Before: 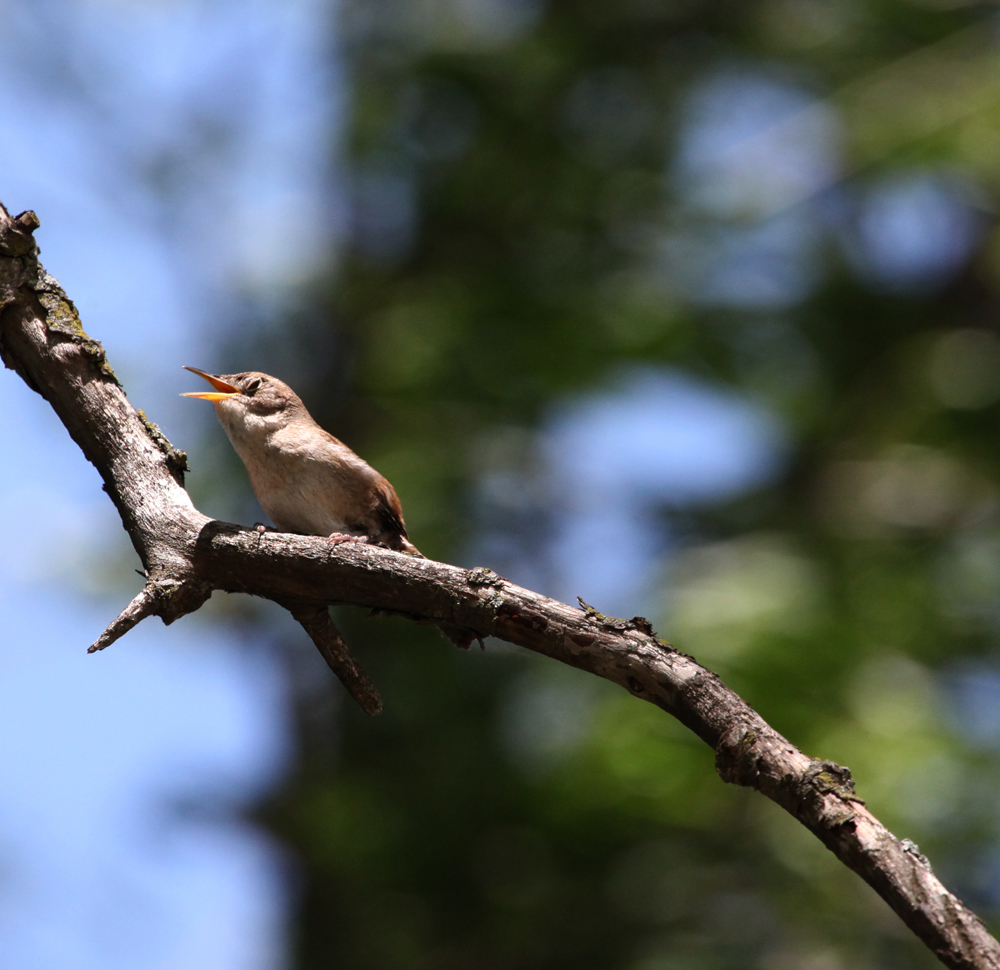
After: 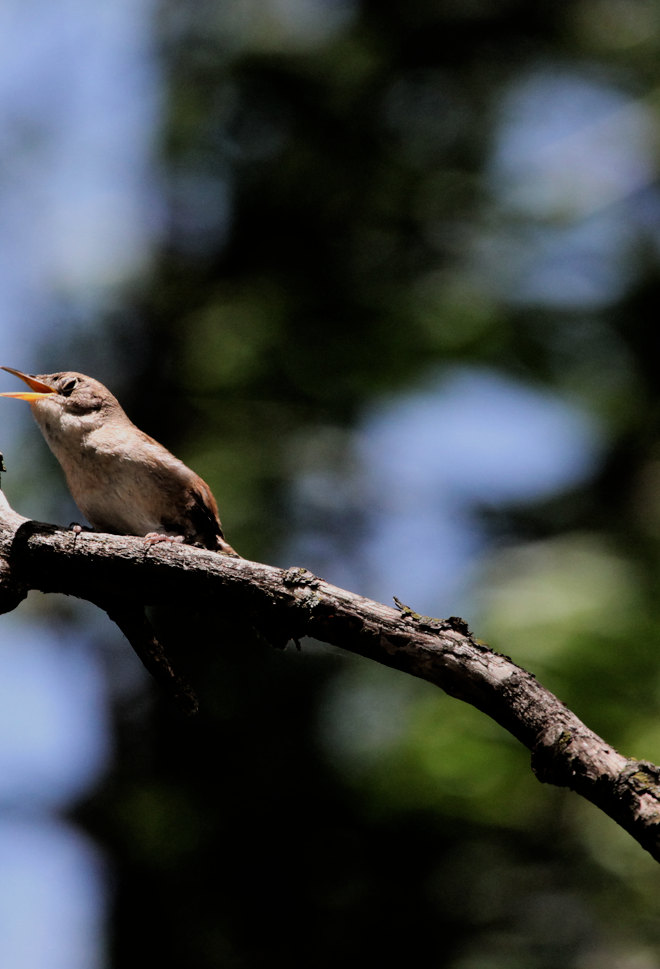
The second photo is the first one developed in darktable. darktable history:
crop and rotate: left 18.442%, right 15.508%
filmic rgb: black relative exposure -5 EV, hardness 2.88, contrast 1.1
